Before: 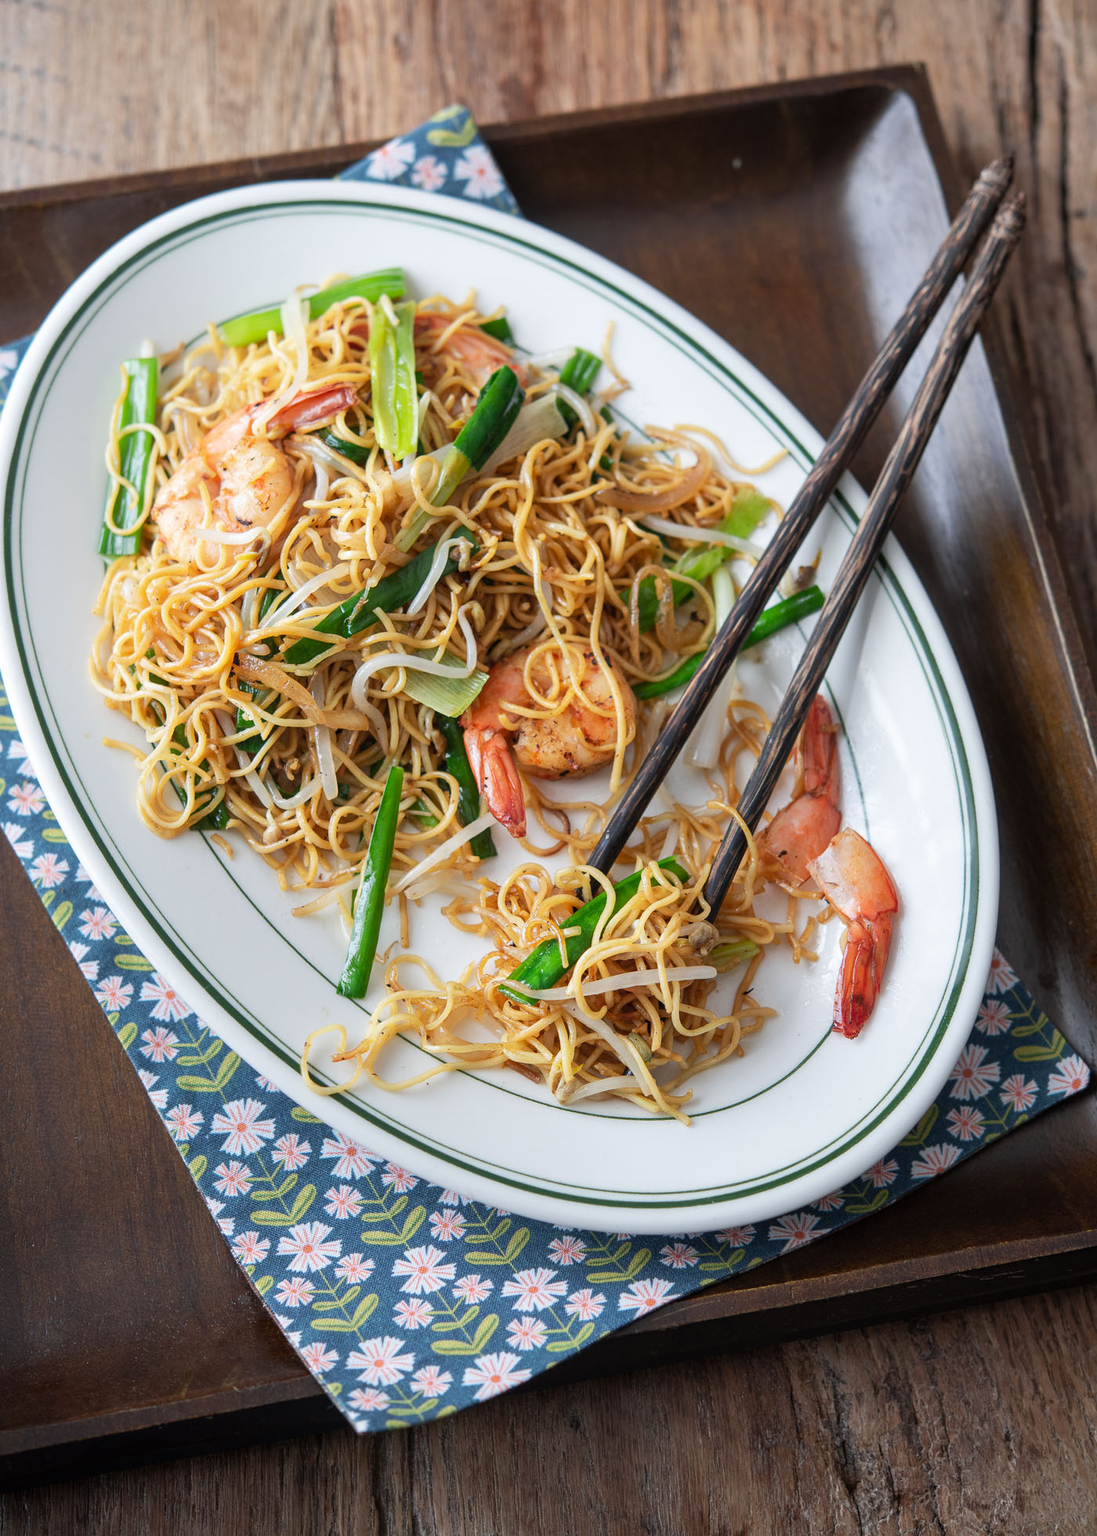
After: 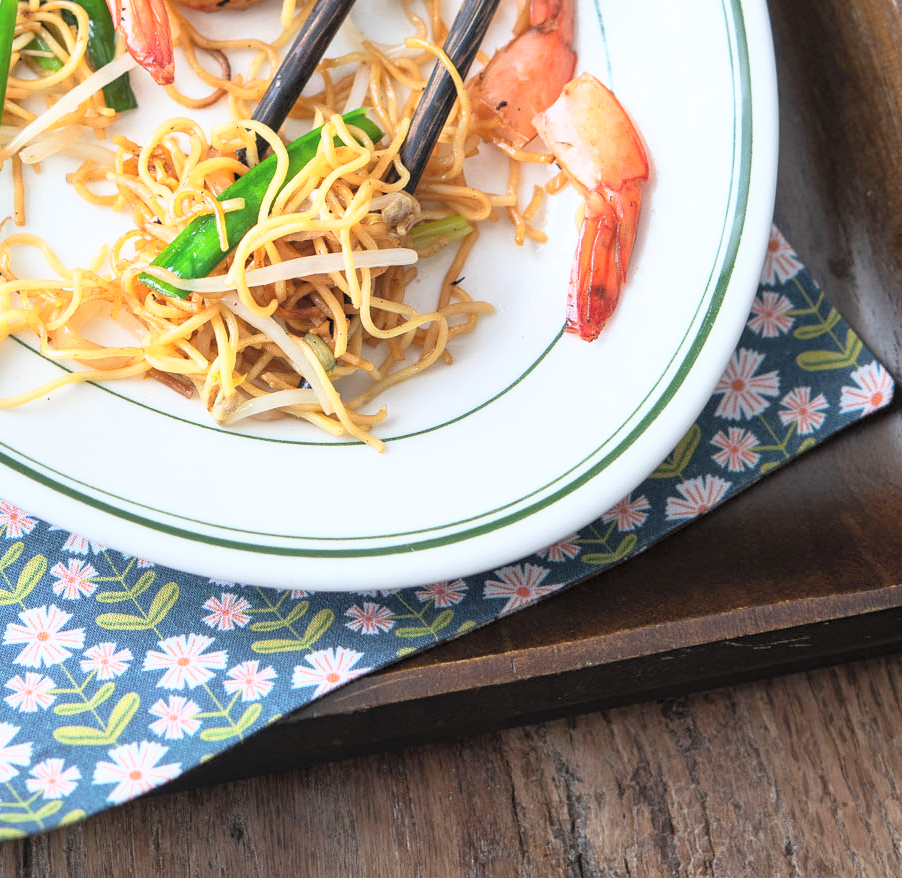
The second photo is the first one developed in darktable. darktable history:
base curve: curves: ch0 [(0, 0) (0.557, 0.834) (1, 1)]
crop and rotate: left 35.509%, top 50.238%, bottom 4.934%
contrast brightness saturation: brightness 0.15
